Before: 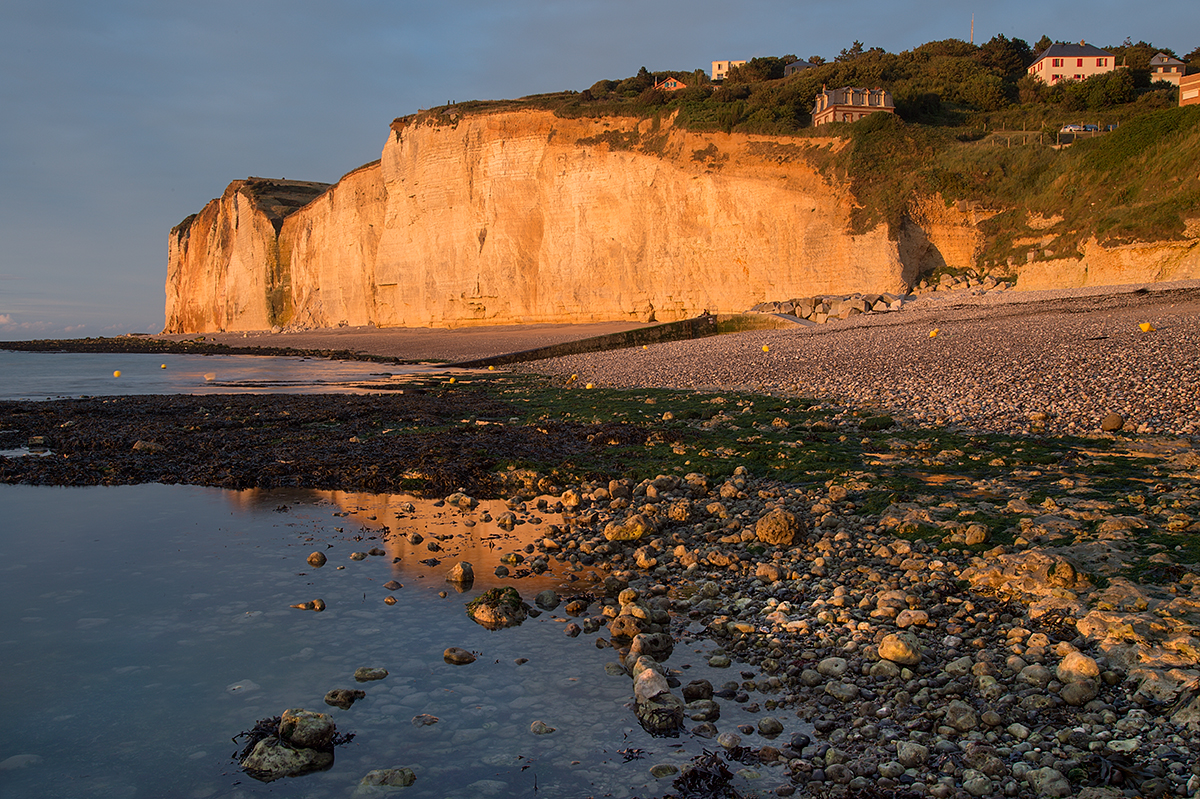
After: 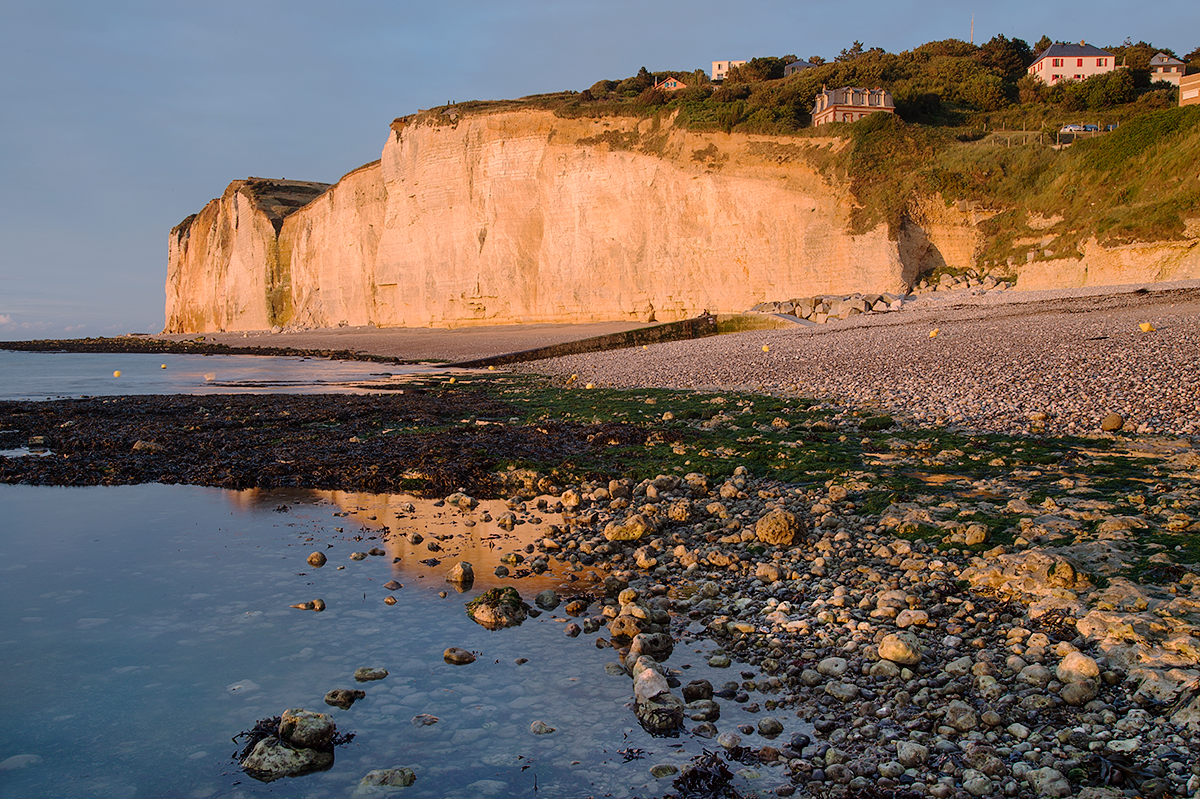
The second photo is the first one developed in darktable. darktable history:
tone curve: curves: ch0 [(0, 0) (0.003, 0.003) (0.011, 0.014) (0.025, 0.027) (0.044, 0.044) (0.069, 0.064) (0.1, 0.108) (0.136, 0.153) (0.177, 0.208) (0.224, 0.275) (0.277, 0.349) (0.335, 0.422) (0.399, 0.492) (0.468, 0.557) (0.543, 0.617) (0.623, 0.682) (0.709, 0.745) (0.801, 0.826) (0.898, 0.916) (1, 1)], preserve colors none
white balance: emerald 1
color correction: highlights a* -0.772, highlights b* -8.92
